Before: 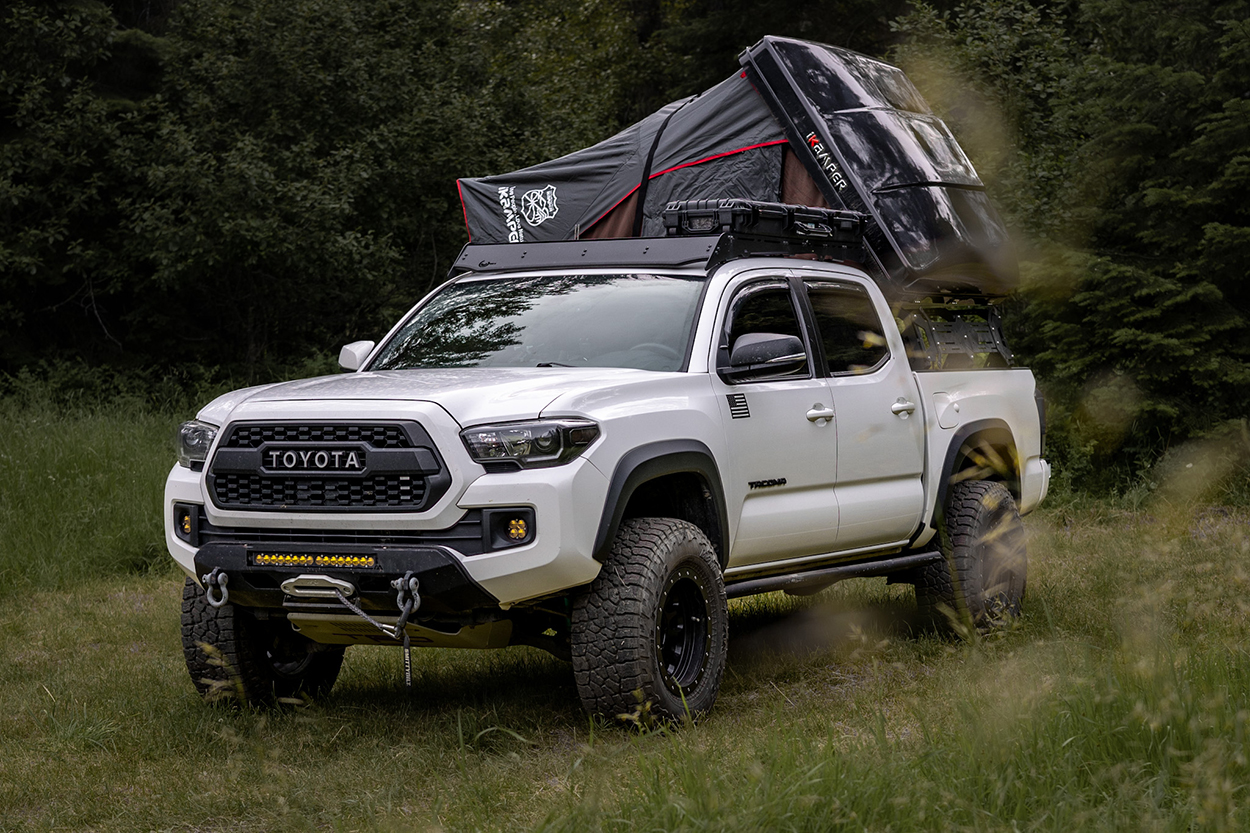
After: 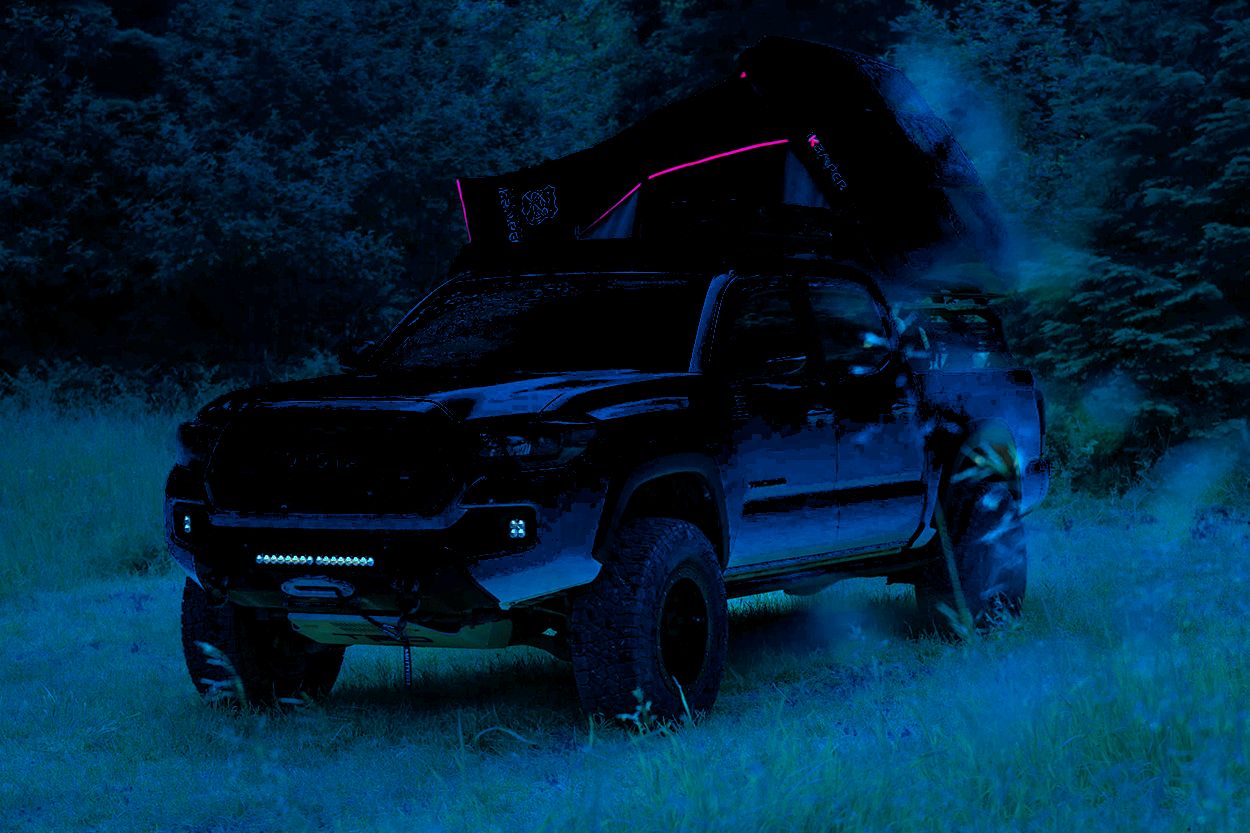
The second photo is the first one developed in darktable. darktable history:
color calibration: output R [1.422, -0.35, -0.252, 0], output G [-0.238, 1.259, -0.084, 0], output B [-0.081, -0.196, 1.58, 0], output brightness [0.49, 0.671, -0.57, 0], illuminant as shot in camera, x 0.482, y 0.432, temperature 2417.67 K
color correction: highlights a* 15.53, highlights b* -20.33
